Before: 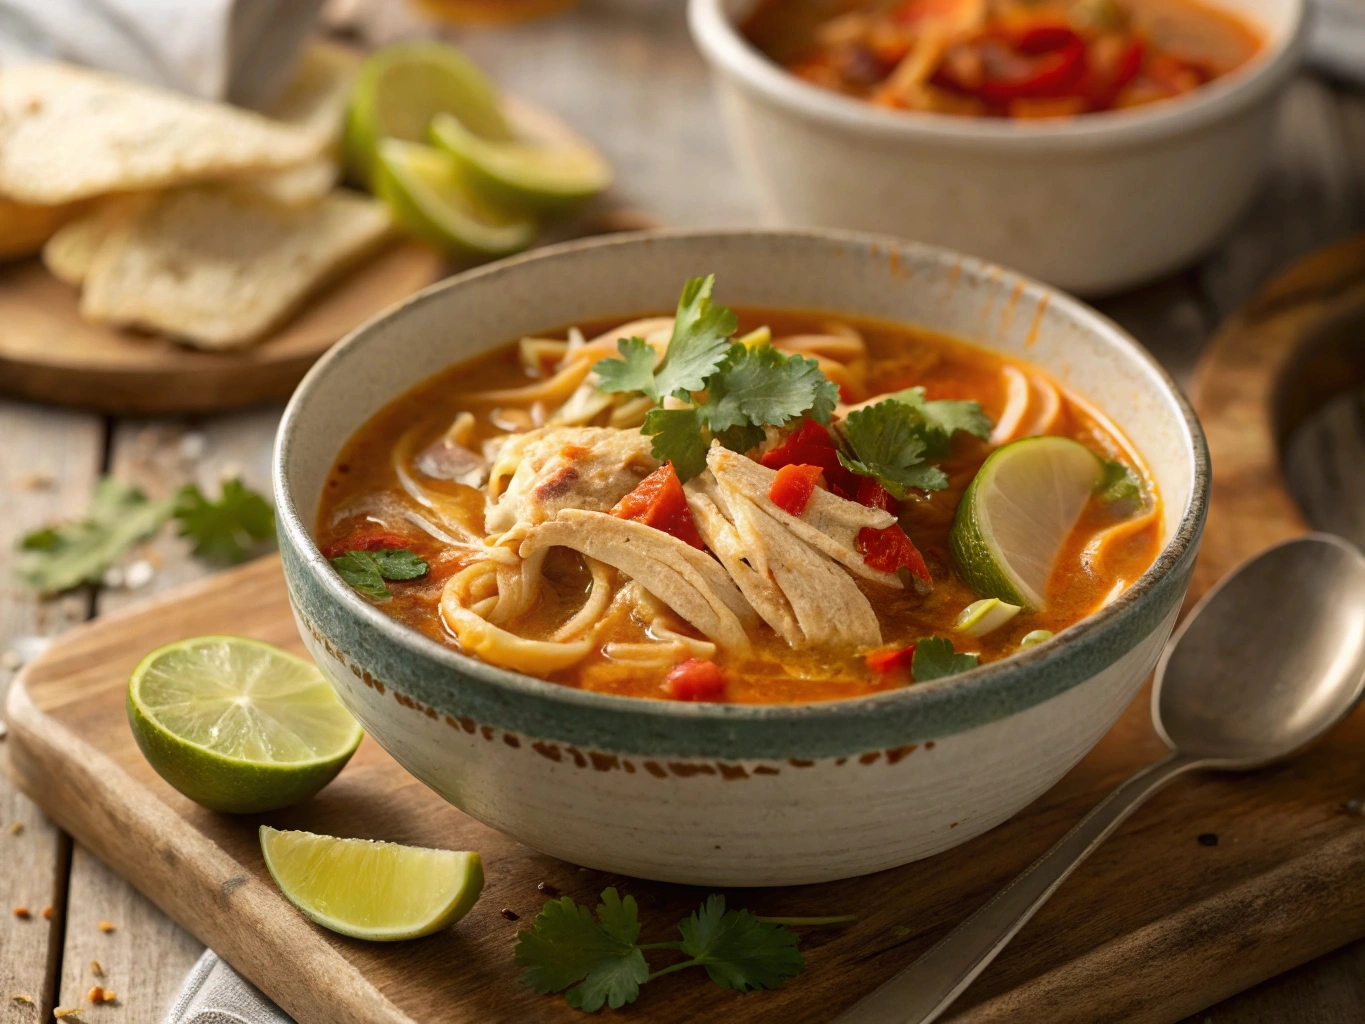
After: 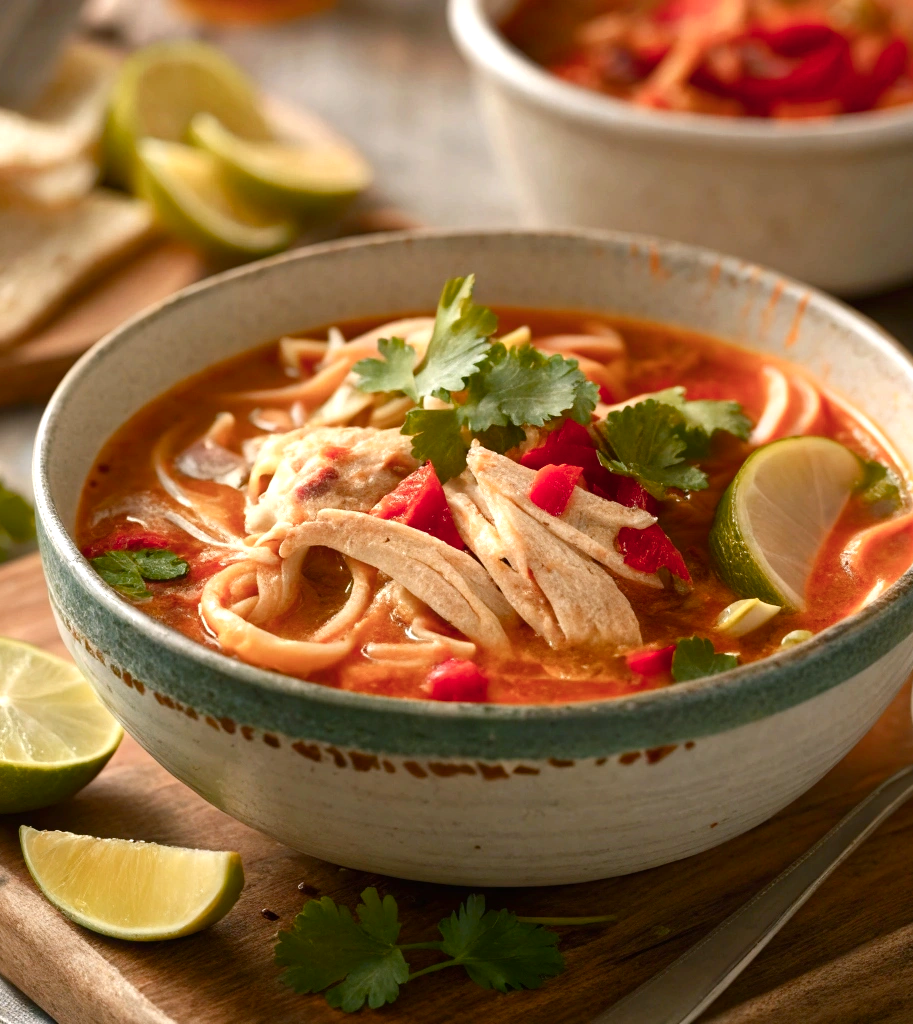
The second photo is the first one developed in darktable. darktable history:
color balance rgb: shadows lift › chroma 2.022%, shadows lift › hue 216.22°, linear chroma grading › global chroma 5.996%, perceptual saturation grading › global saturation 0.716%, perceptual saturation grading › highlights -32.723%, perceptual saturation grading › mid-tones 5.415%, perceptual saturation grading › shadows 16.933%, perceptual brilliance grading › global brilliance 1.763%, perceptual brilliance grading › highlights 8.084%, perceptual brilliance grading › shadows -3.513%
crop and rotate: left 17.626%, right 15.428%
color zones: curves: ch1 [(0.239, 0.552) (0.75, 0.5)]; ch2 [(0.25, 0.462) (0.749, 0.457)]
